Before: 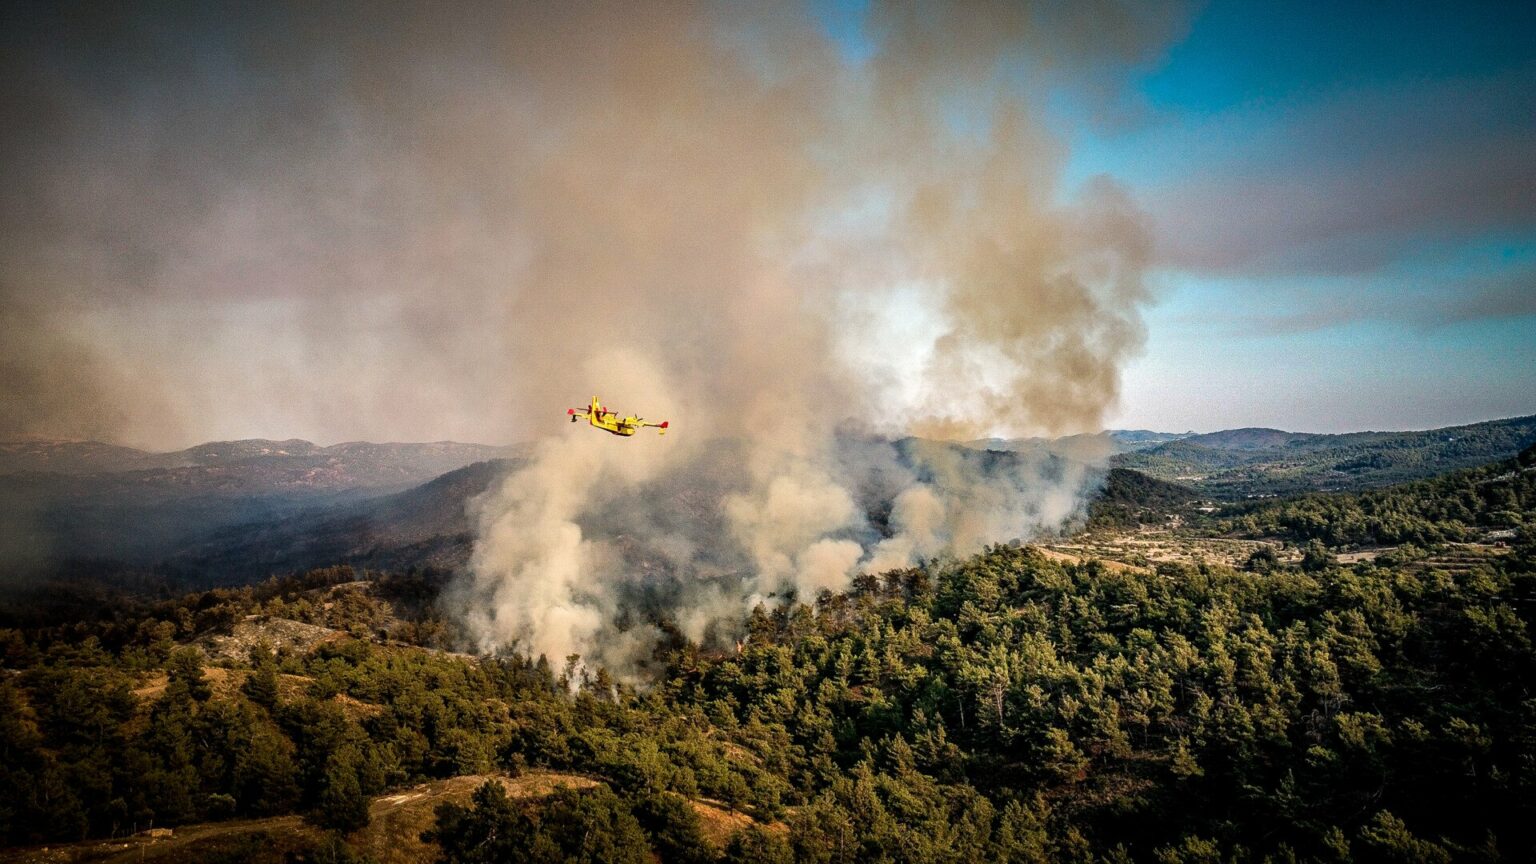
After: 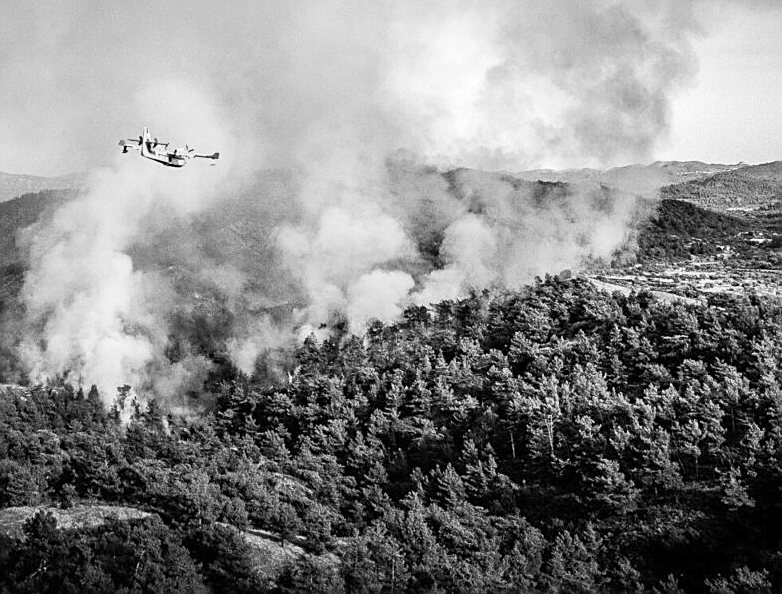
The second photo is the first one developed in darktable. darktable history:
sharpen: on, module defaults
monochrome: on, module defaults
crop and rotate: left 29.237%, top 31.152%, right 19.807%
contrast brightness saturation: contrast 0.2, brightness 0.16, saturation 0.22
